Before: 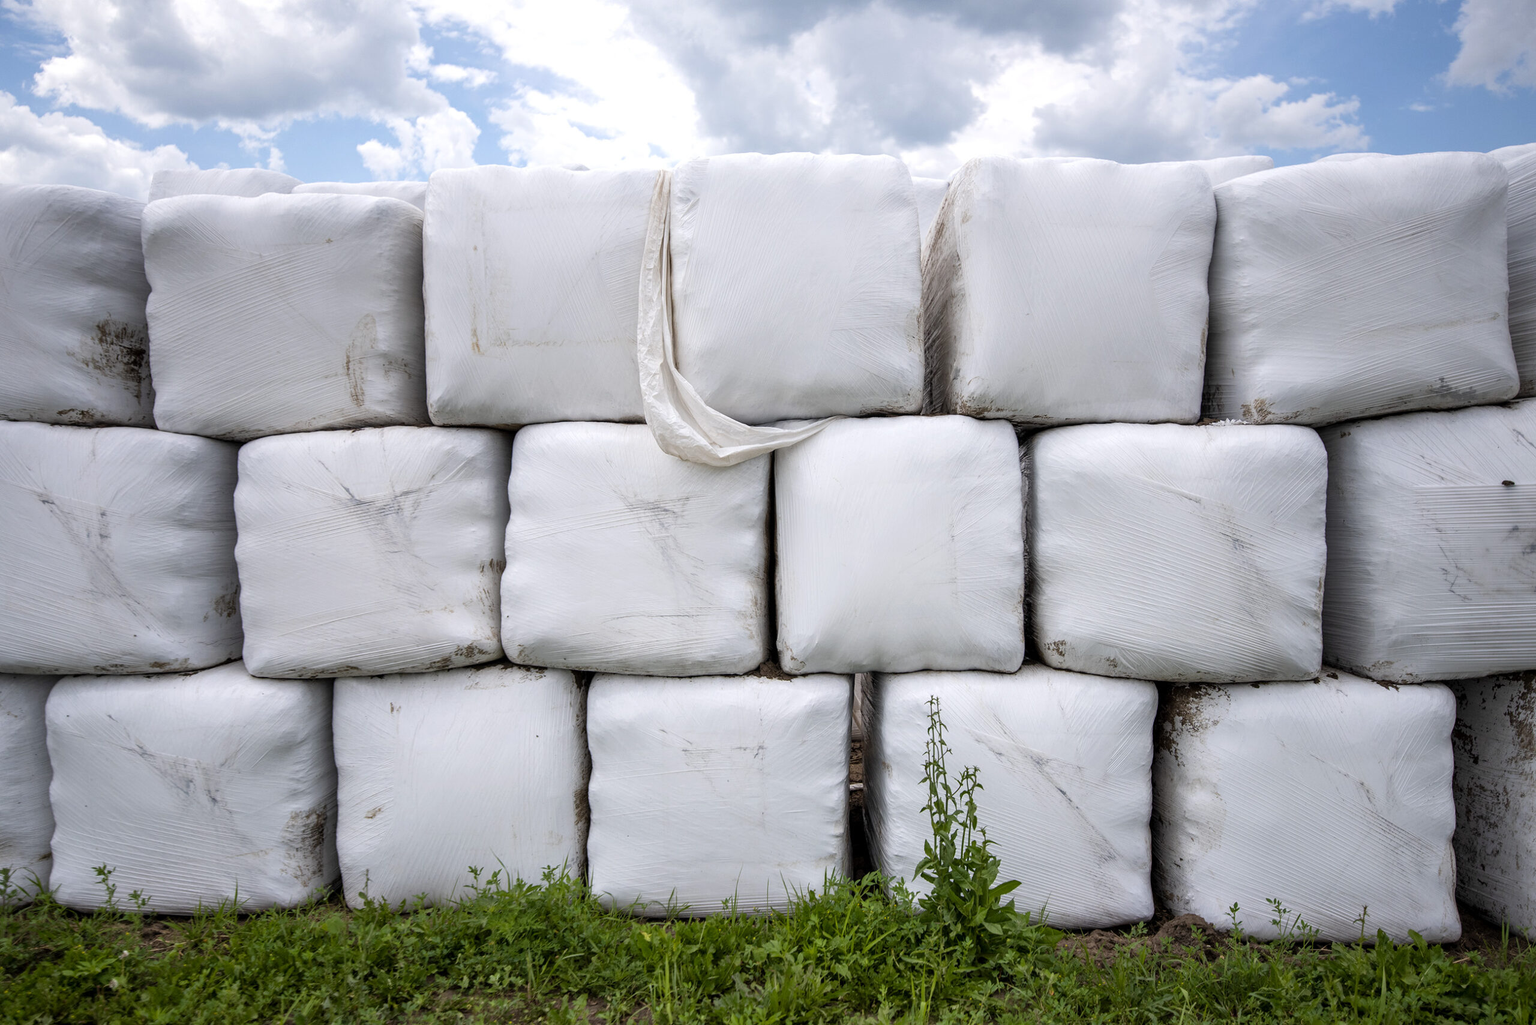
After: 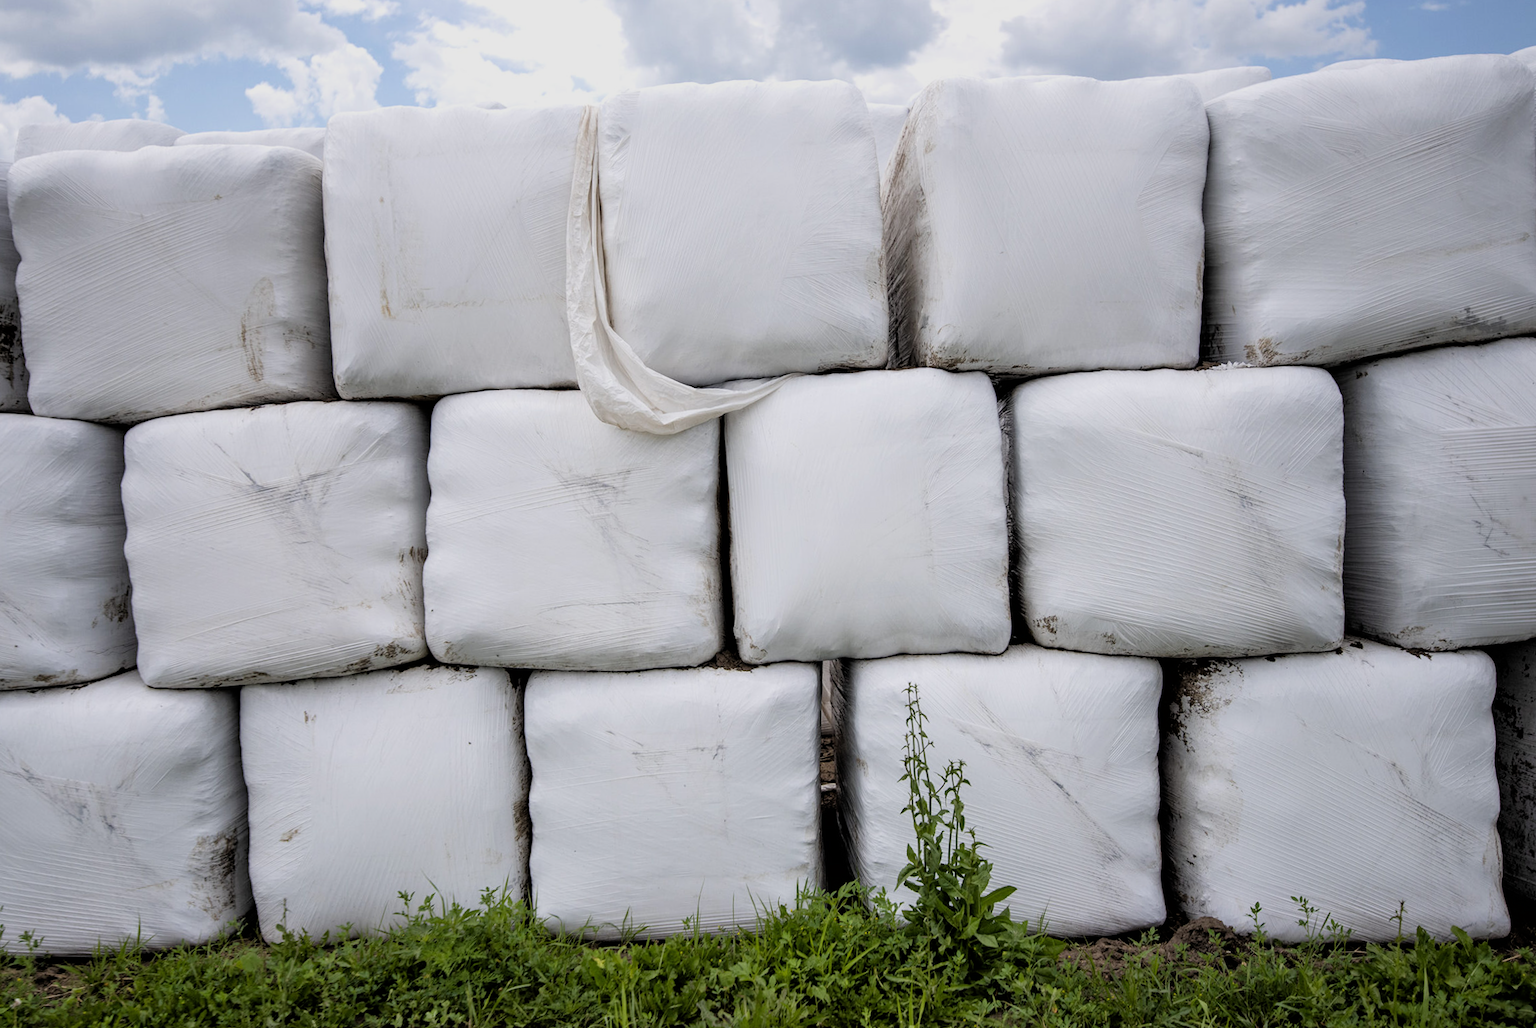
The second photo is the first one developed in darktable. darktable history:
crop and rotate: angle 1.97°, left 6.06%, top 5.695%
filmic rgb: black relative exposure -5.8 EV, white relative exposure 3.4 EV, hardness 3.69
